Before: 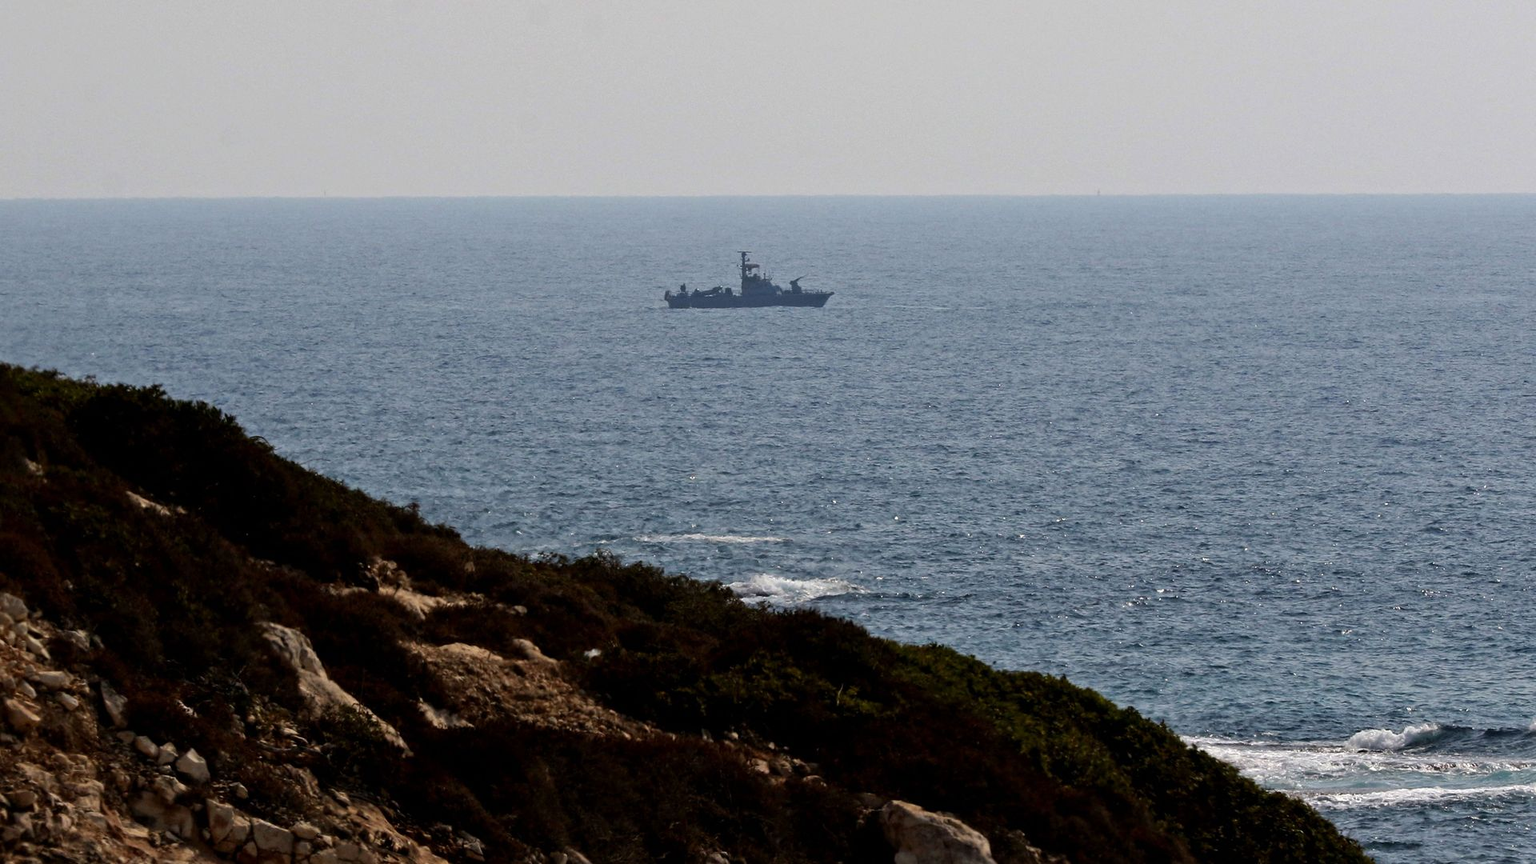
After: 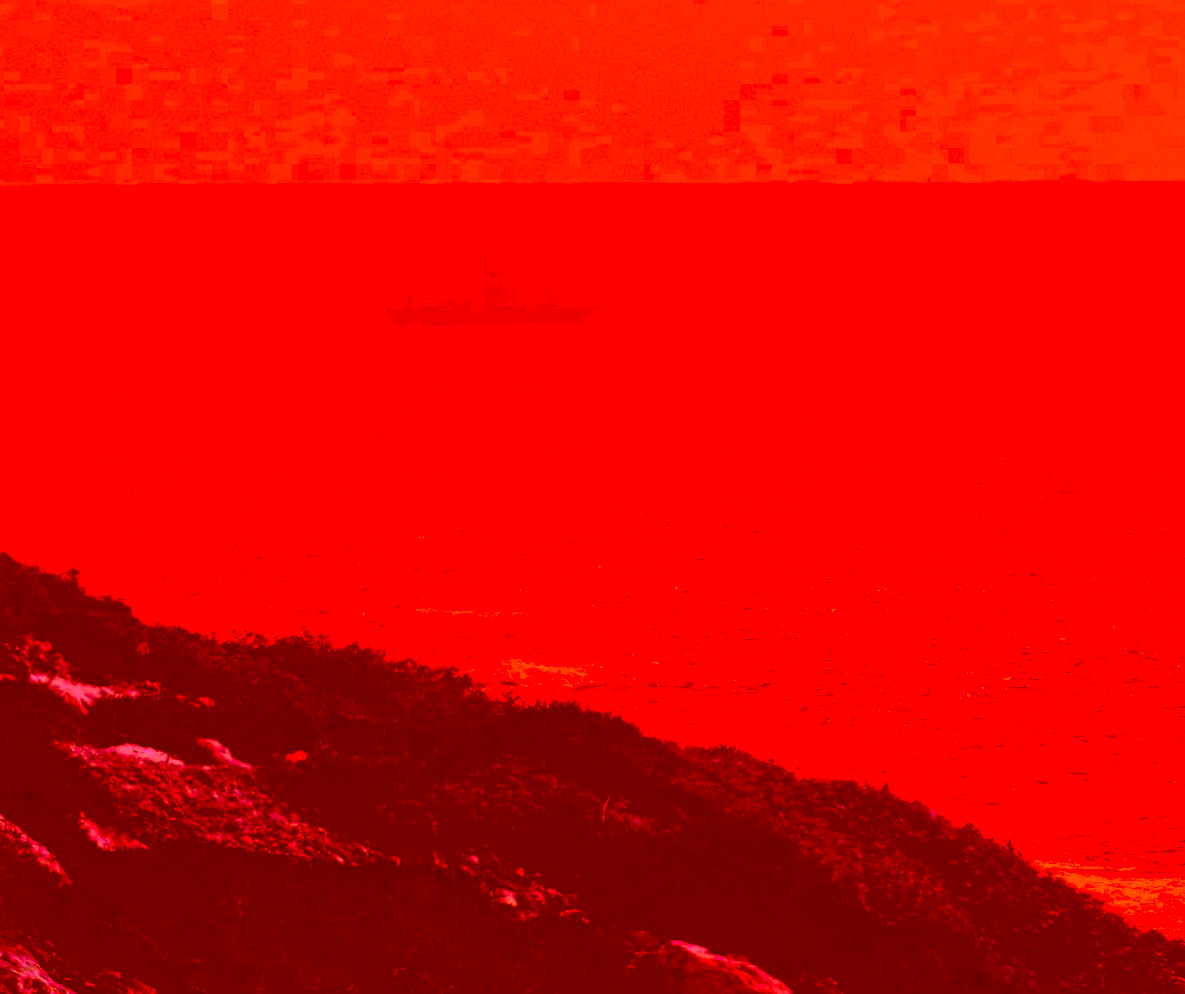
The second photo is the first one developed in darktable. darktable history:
crop and rotate: left 23.168%, top 5.627%, right 15.063%, bottom 2.301%
color correction: highlights a* -39.28, highlights b* -39.29, shadows a* -39.48, shadows b* -39.64, saturation -2.96
base curve: curves: ch0 [(0, 0) (0.088, 0.125) (0.176, 0.251) (0.354, 0.501) (0.613, 0.749) (1, 0.877)], preserve colors none
